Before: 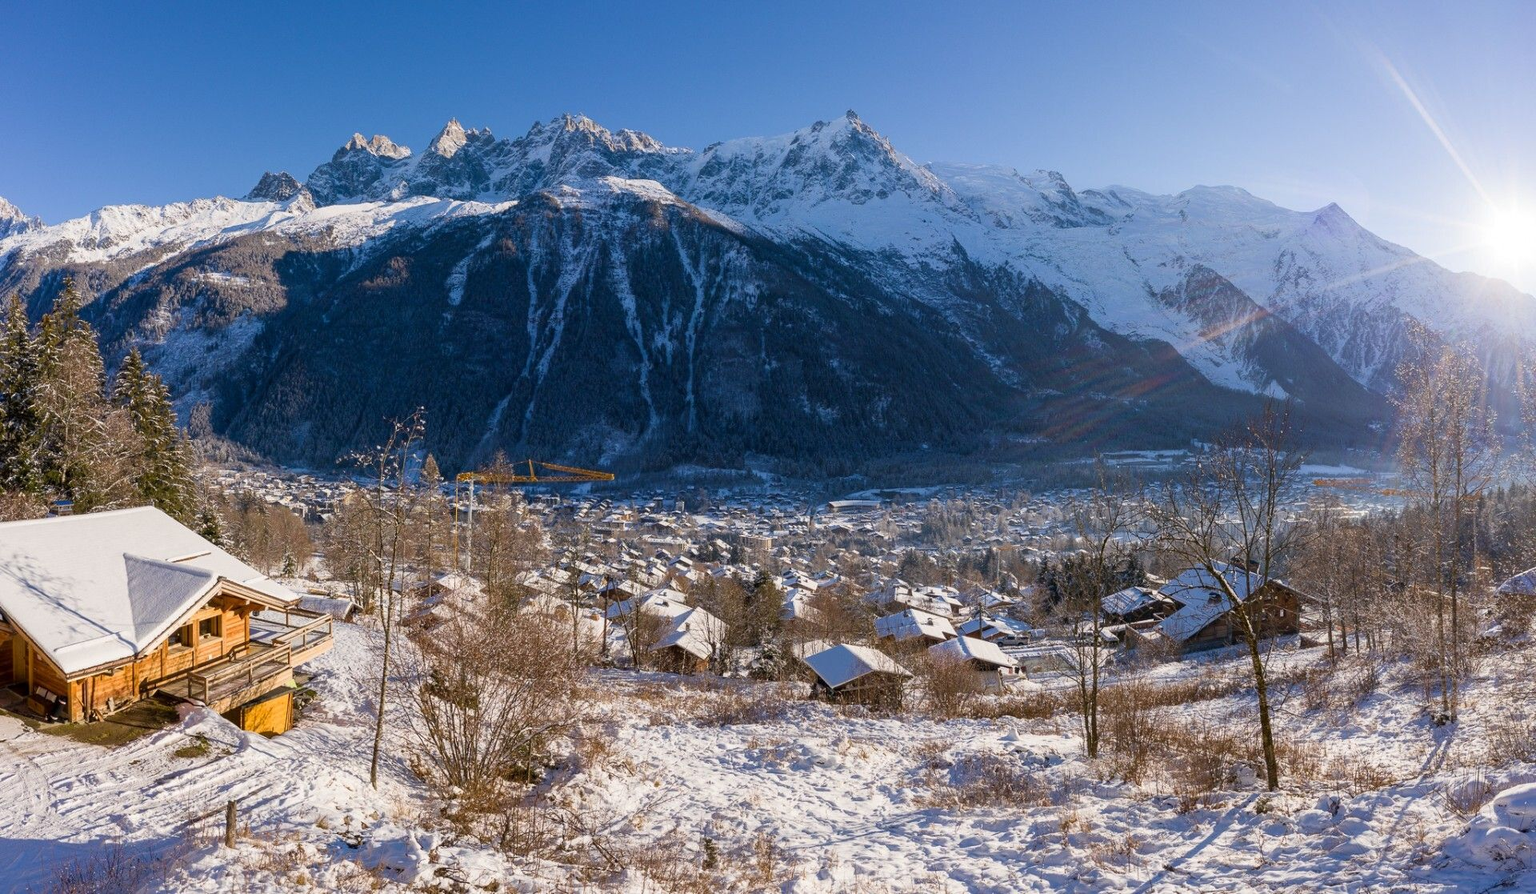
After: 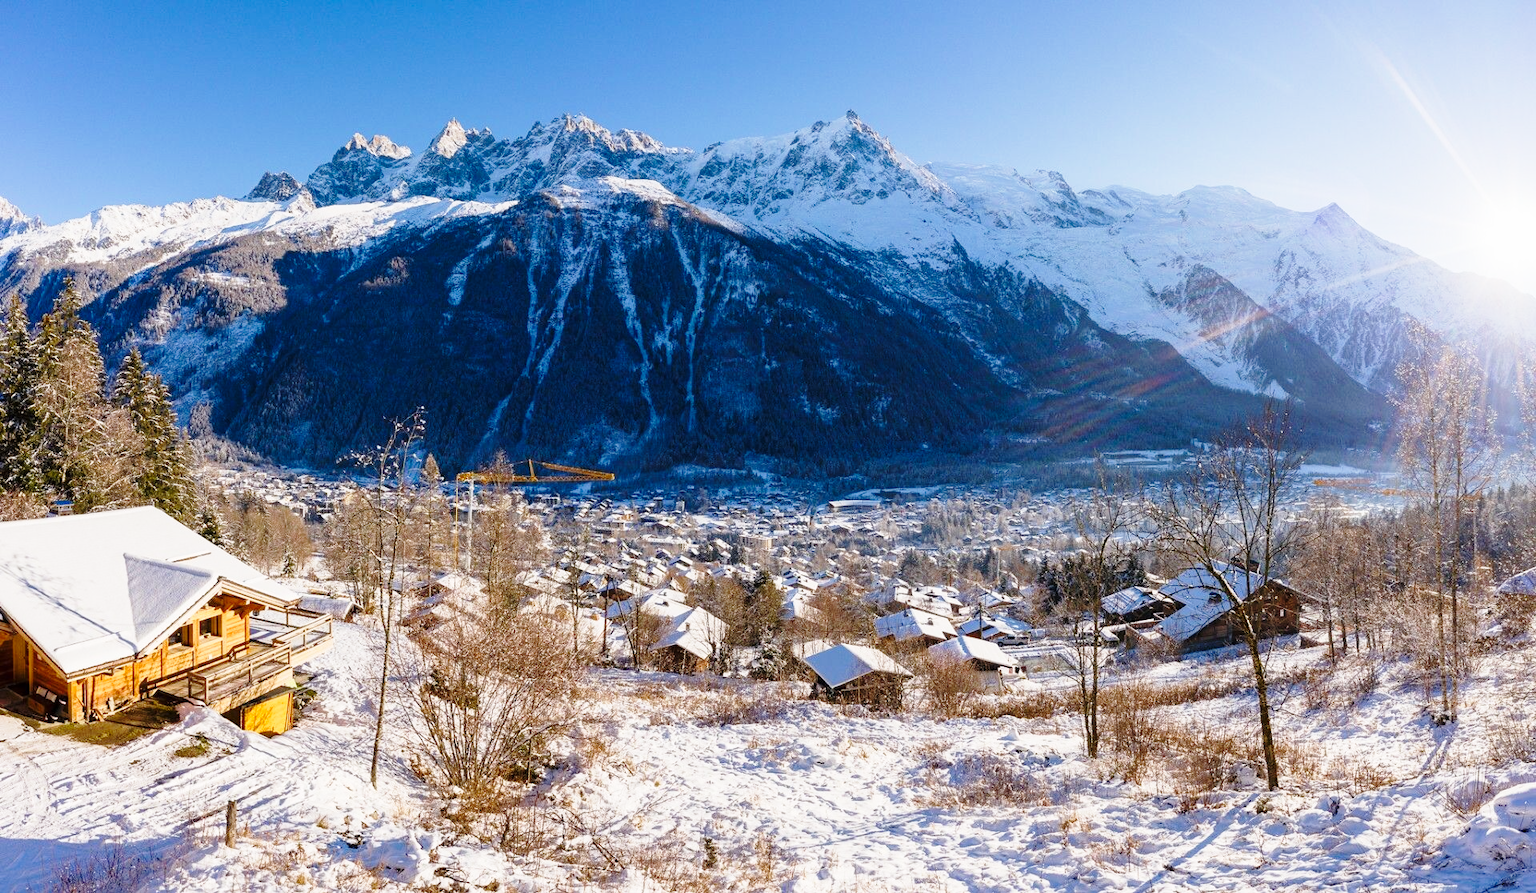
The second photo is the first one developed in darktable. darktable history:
base curve: curves: ch0 [(0, 0) (0.028, 0.03) (0.121, 0.232) (0.46, 0.748) (0.859, 0.968) (1, 1)], preserve colors none
exposure: exposure -0.072 EV, compensate highlight preservation false
